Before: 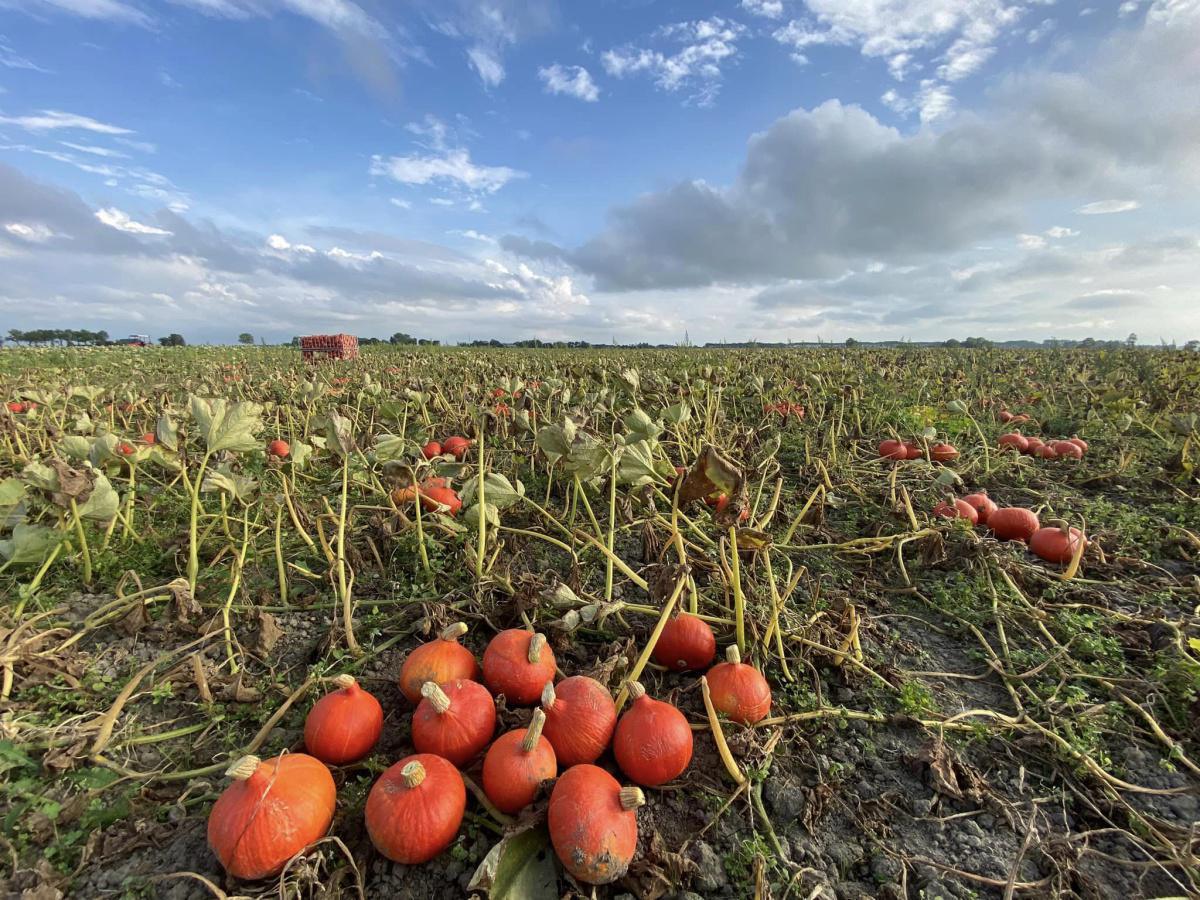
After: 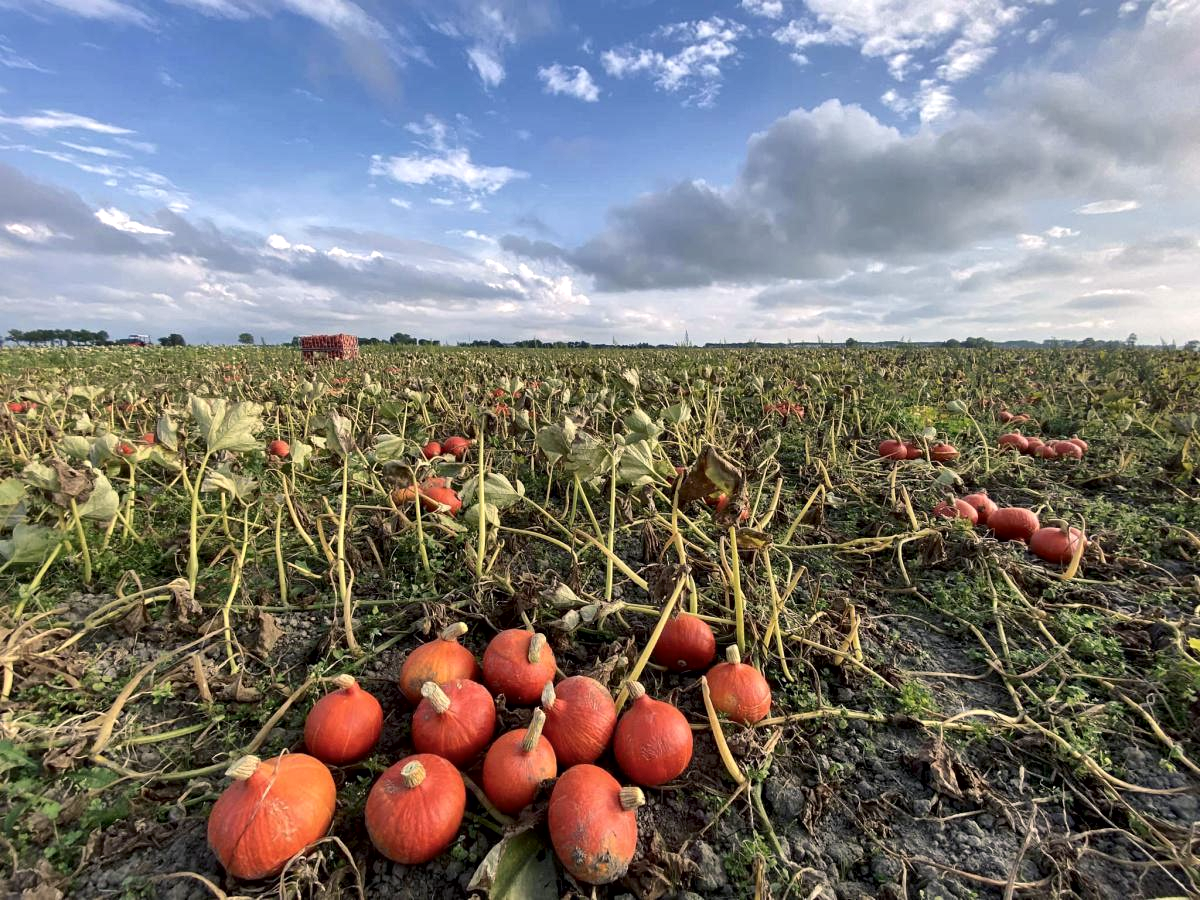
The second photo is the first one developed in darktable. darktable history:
color balance rgb: shadows lift › chroma 1.41%, shadows lift › hue 260°, power › chroma 0.5%, power › hue 260°, highlights gain › chroma 1%, highlights gain › hue 27°, saturation formula JzAzBz (2021)
local contrast: mode bilateral grid, contrast 25, coarseness 60, detail 151%, midtone range 0.2
